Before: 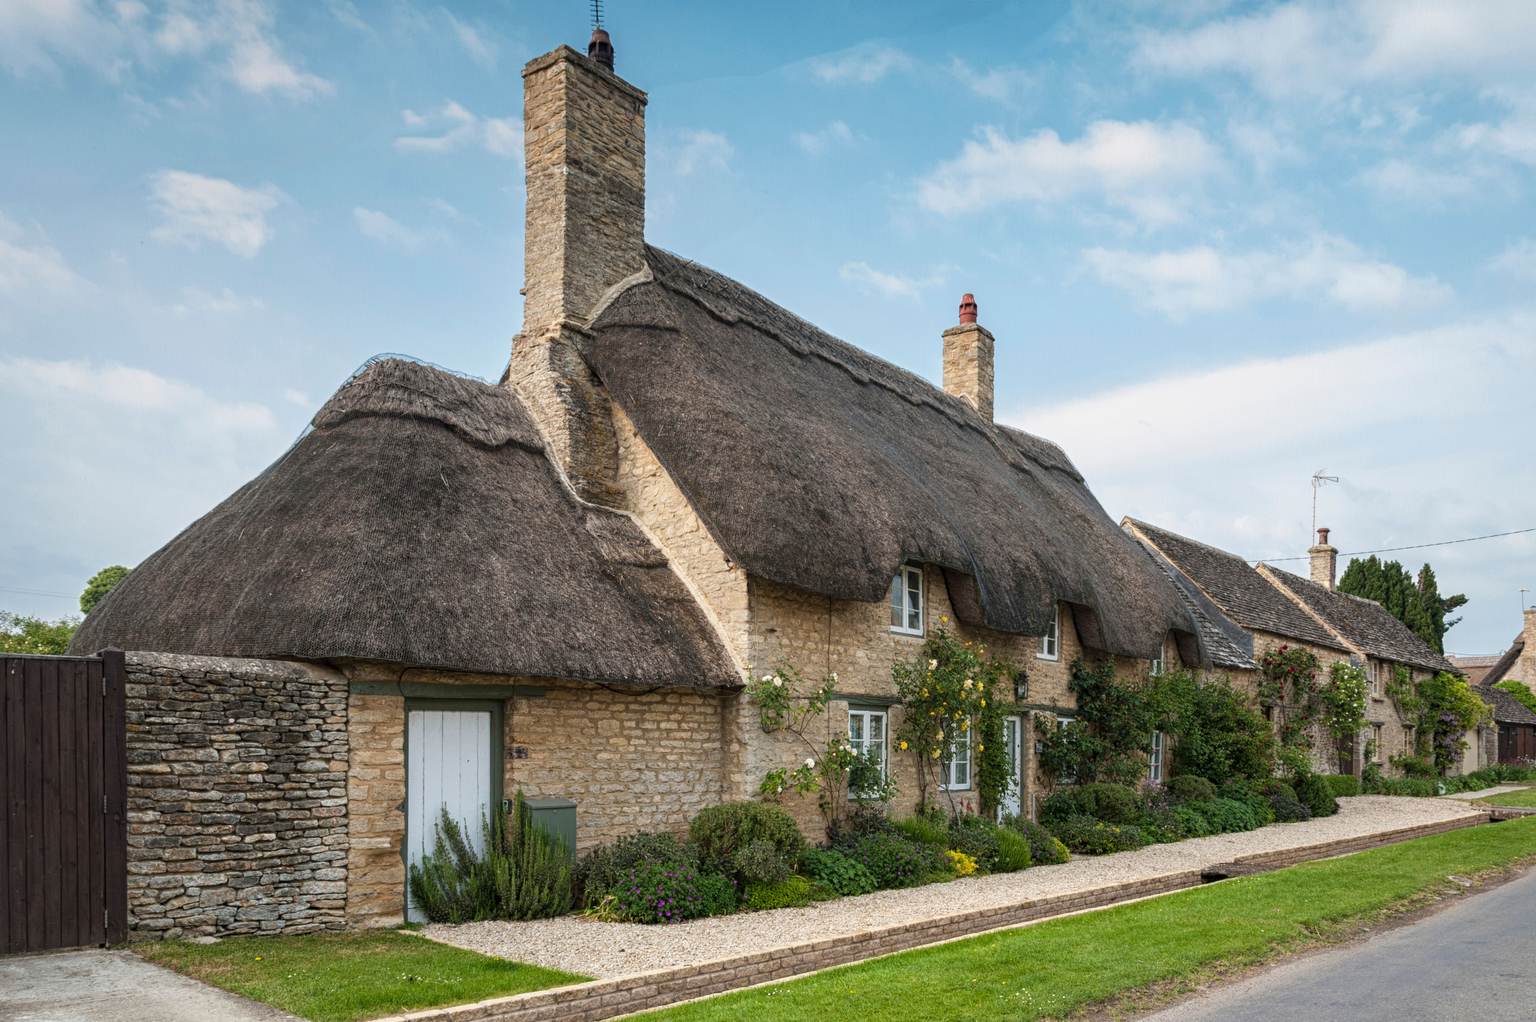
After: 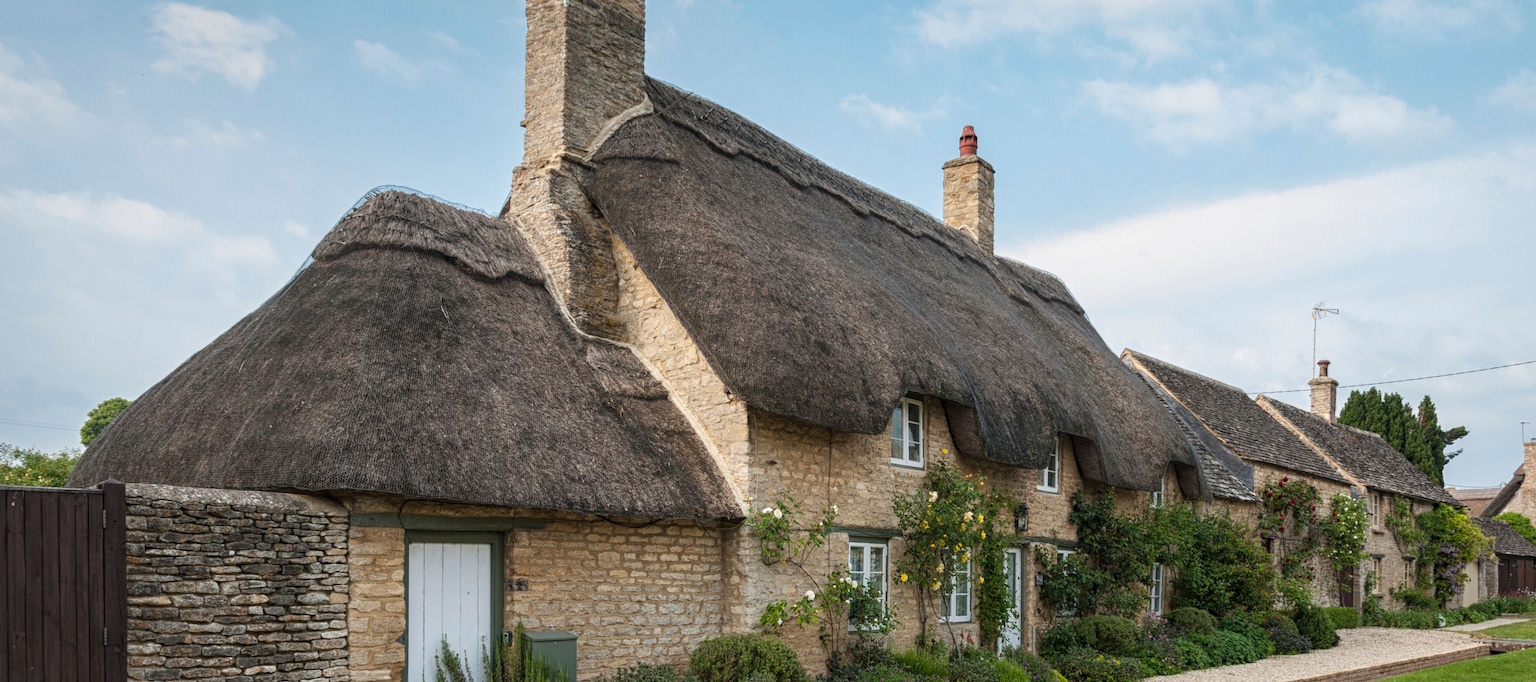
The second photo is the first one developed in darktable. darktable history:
crop: top 16.47%, bottom 16.697%
